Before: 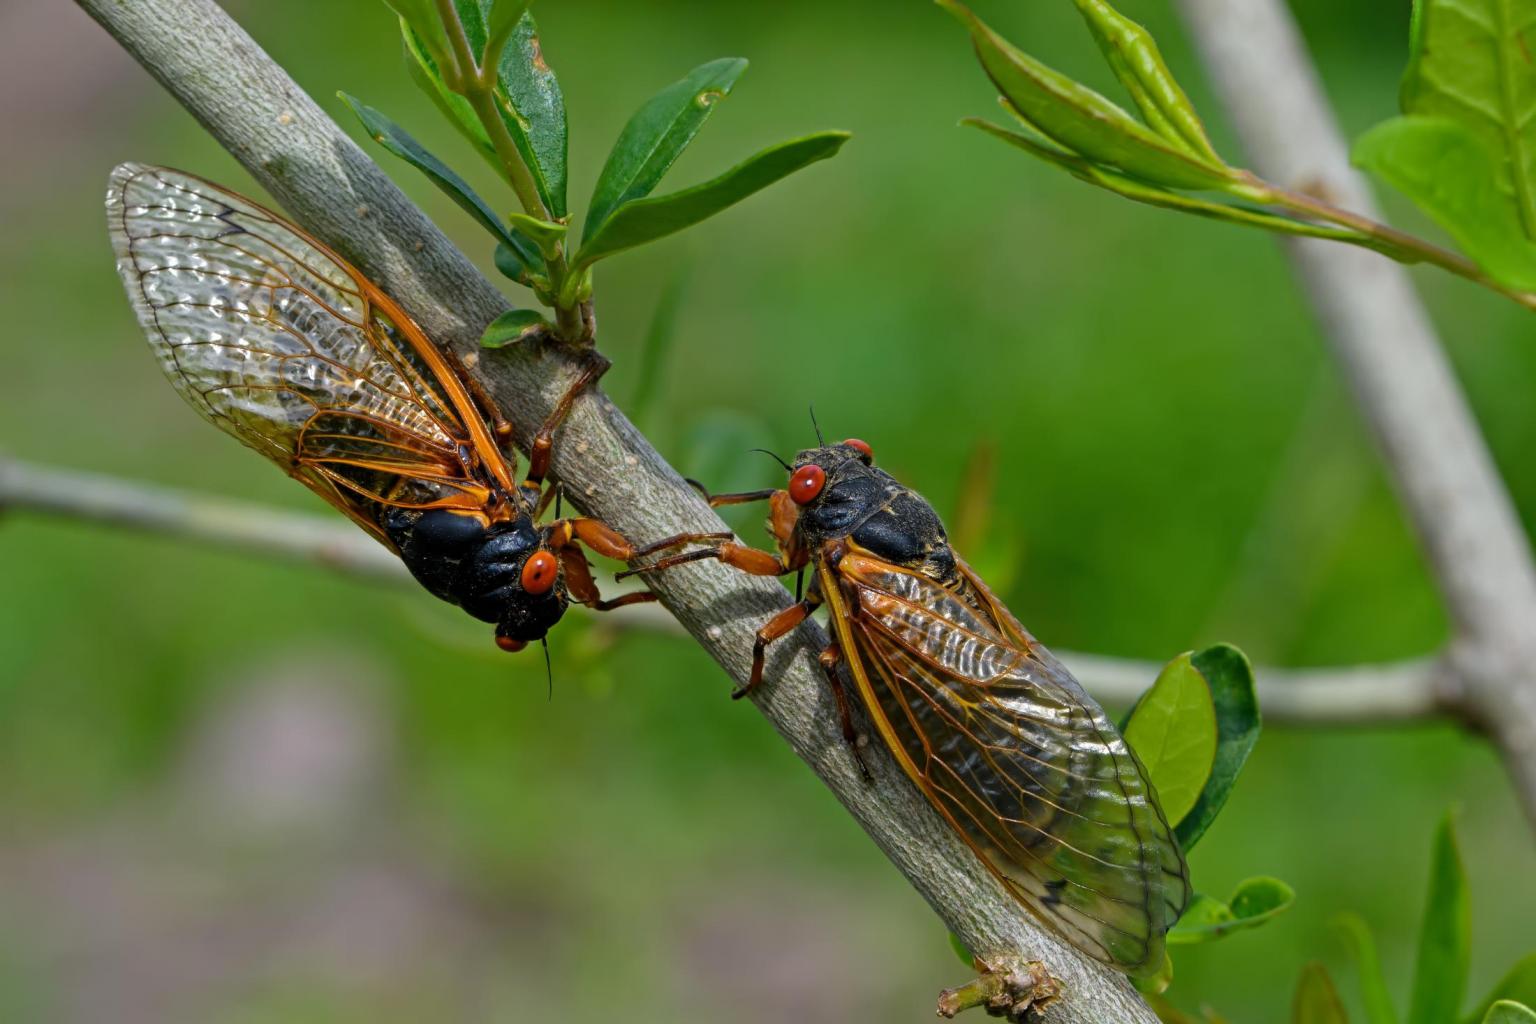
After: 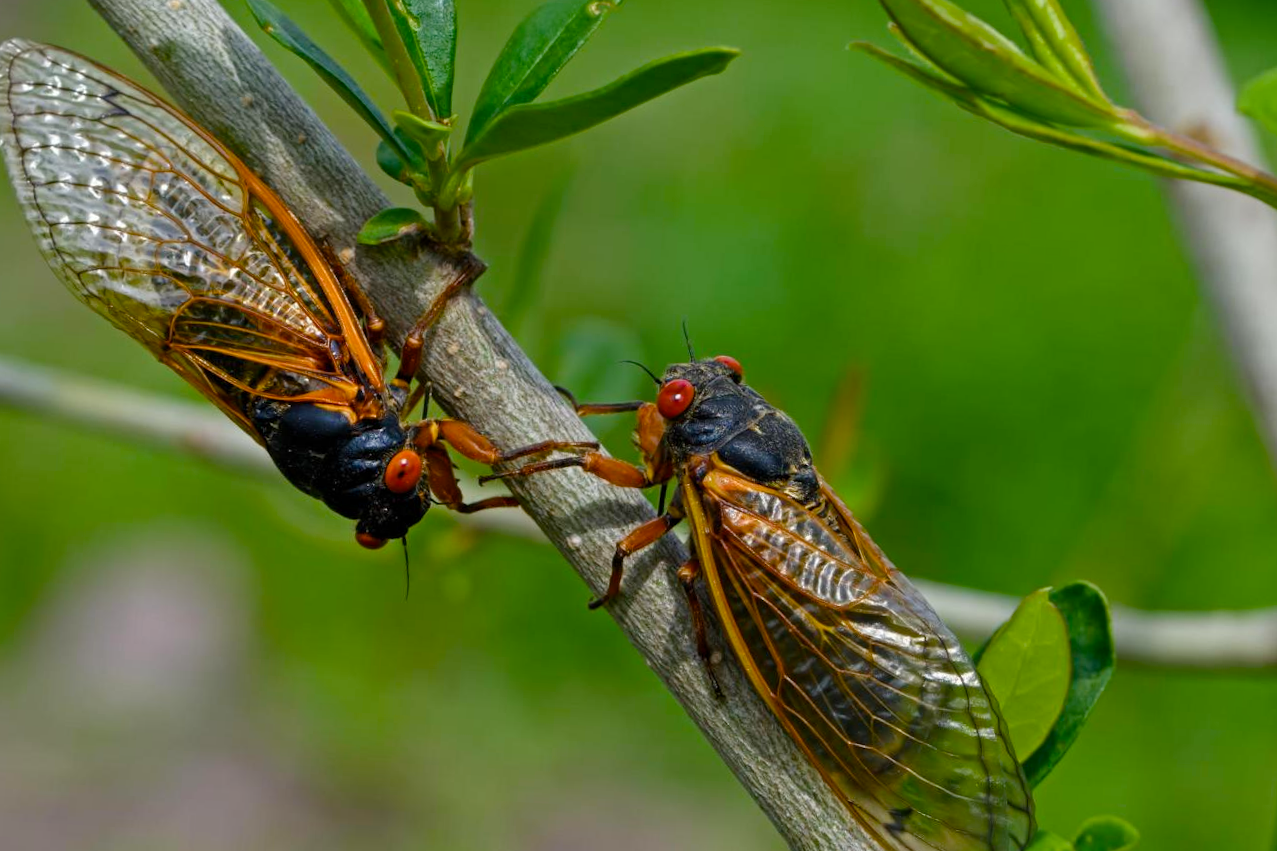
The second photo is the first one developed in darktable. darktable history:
color balance rgb: perceptual saturation grading › global saturation 20%, perceptual saturation grading › highlights -25%, perceptual saturation grading › shadows 25%
crop and rotate: angle -3.27°, left 5.211%, top 5.211%, right 4.607%, bottom 4.607%
